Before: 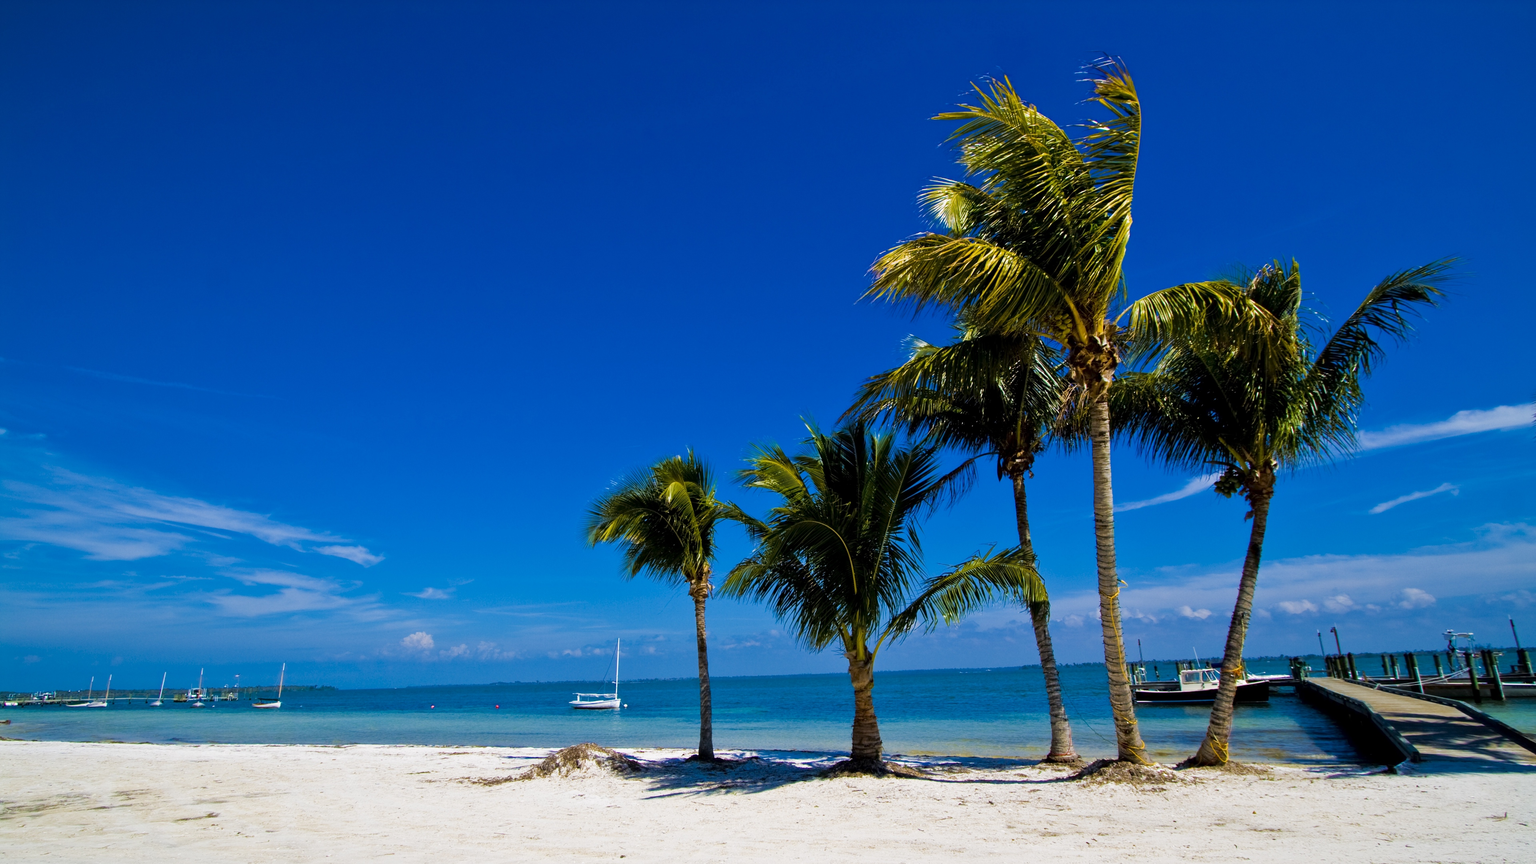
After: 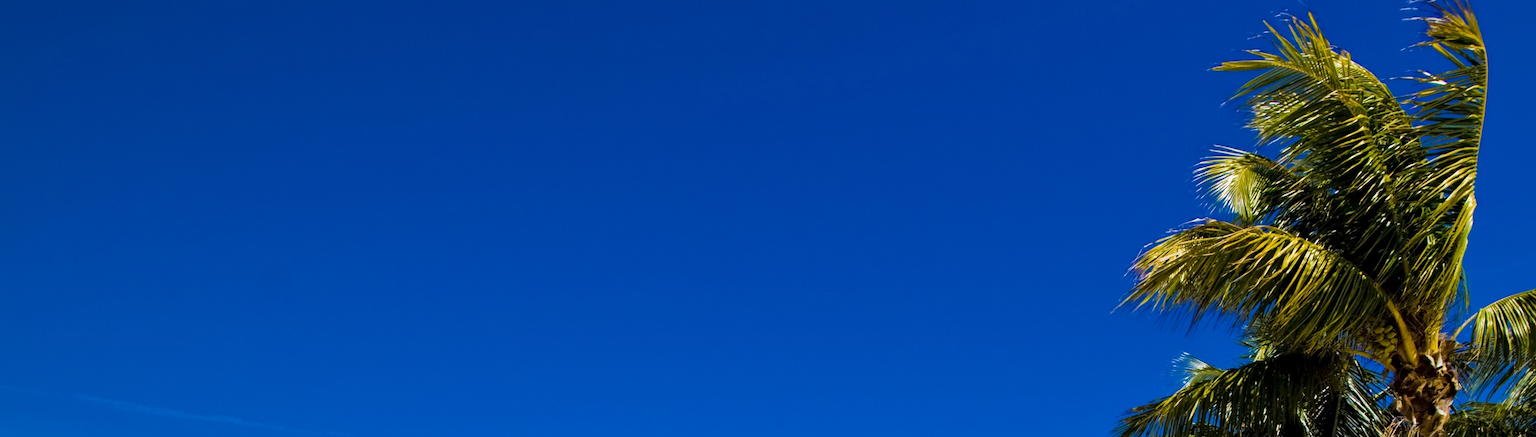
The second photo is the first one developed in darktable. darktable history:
crop: left 0.571%, top 7.648%, right 23.26%, bottom 53.77%
